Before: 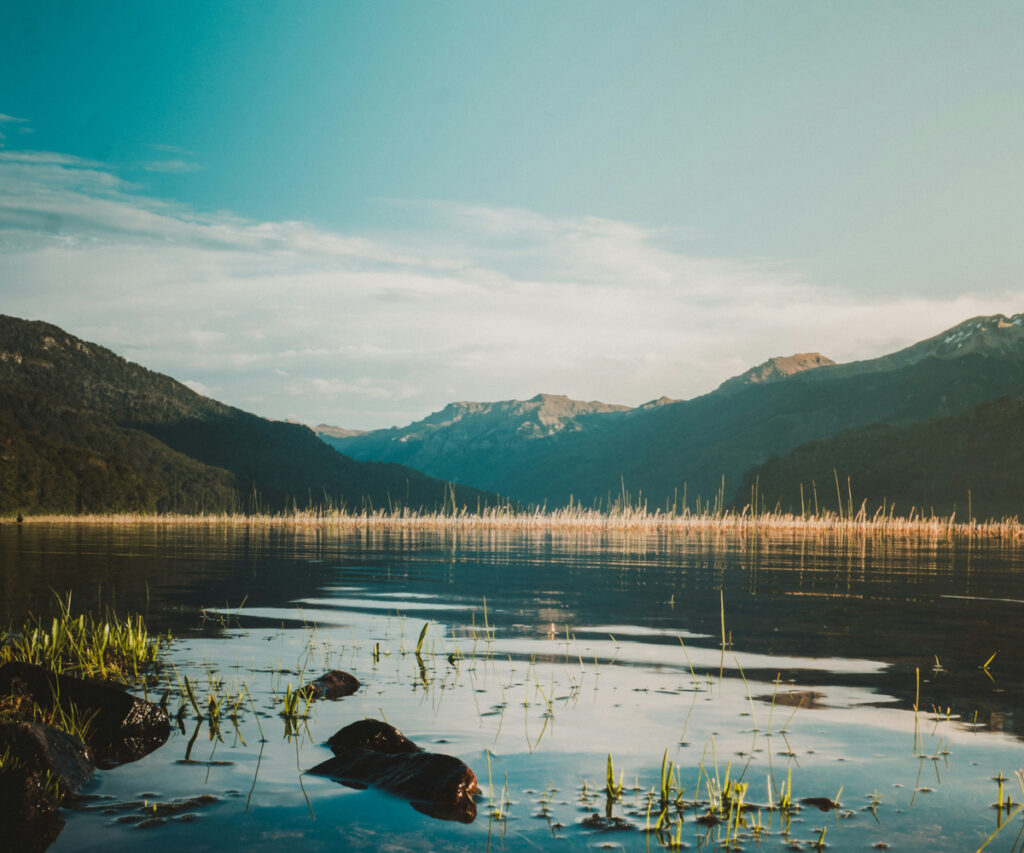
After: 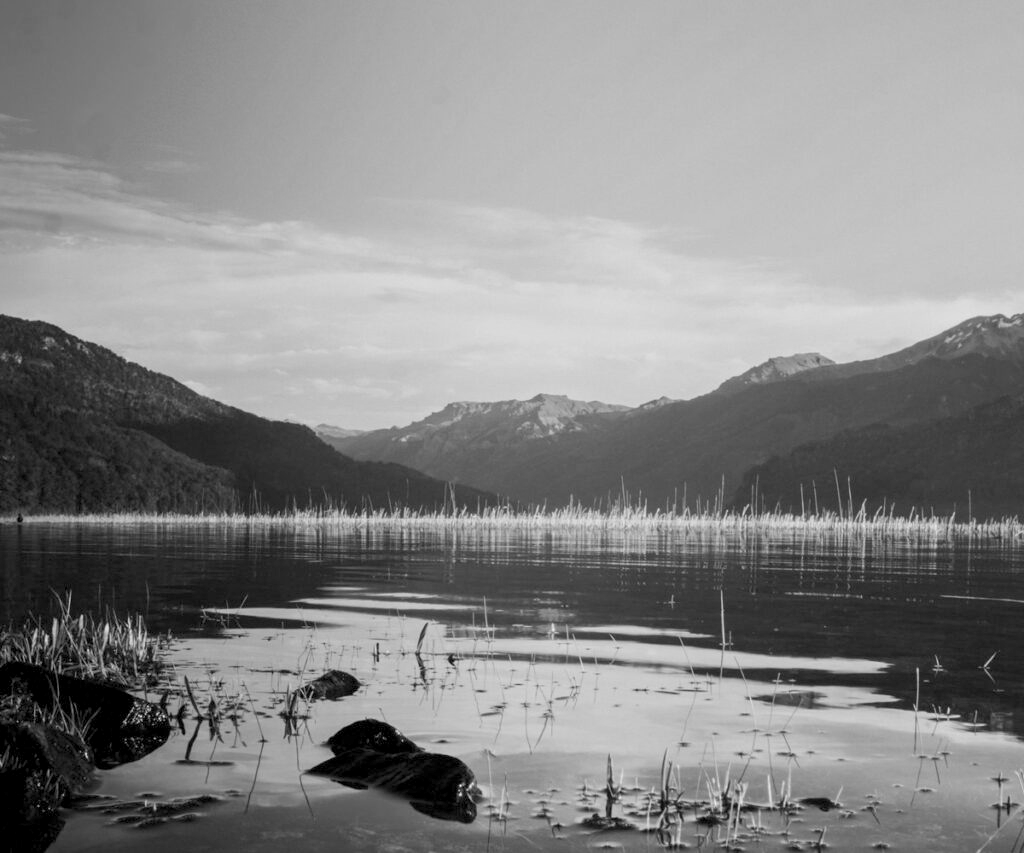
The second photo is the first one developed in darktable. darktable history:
white balance: red 0.98, blue 1.61
monochrome: a -35.87, b 49.73, size 1.7
rgb levels: levels [[0.01, 0.419, 0.839], [0, 0.5, 1], [0, 0.5, 1]]
